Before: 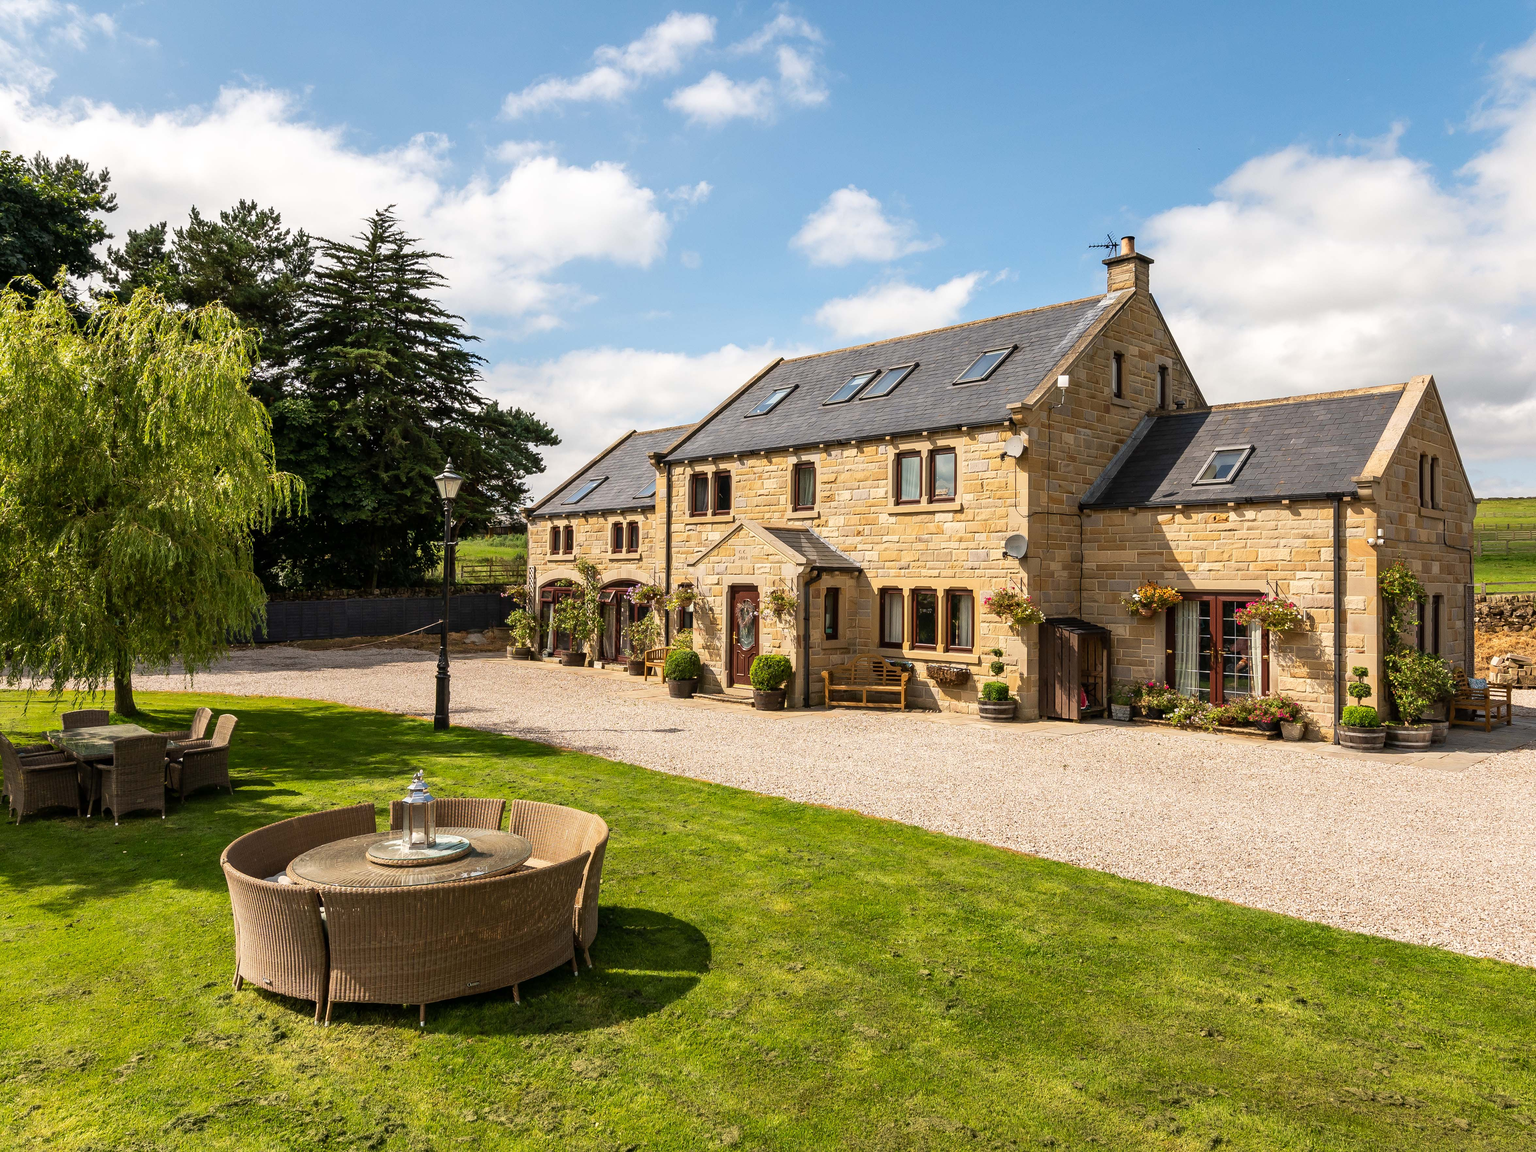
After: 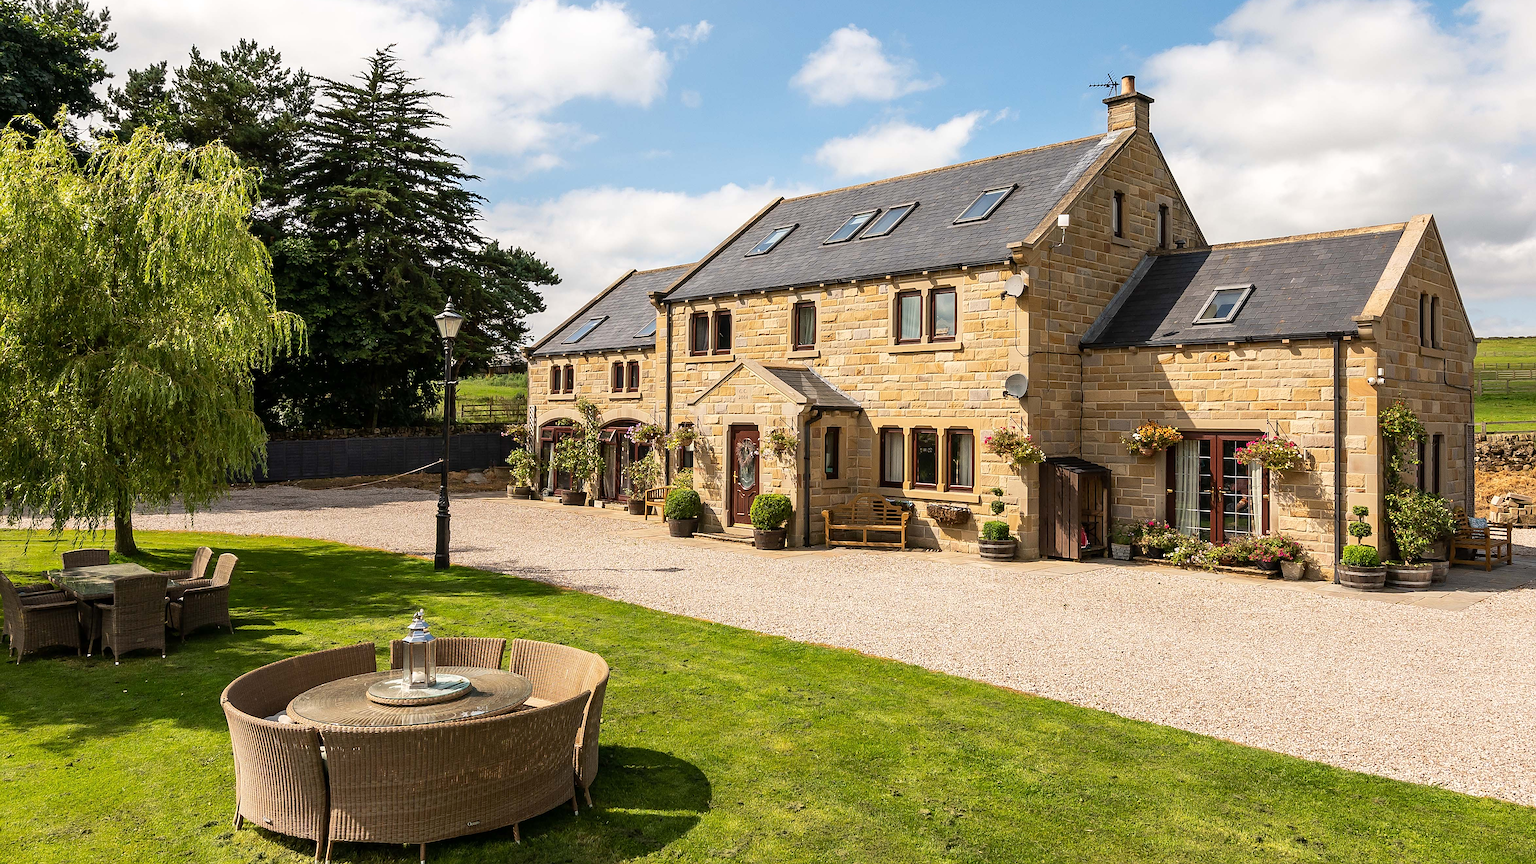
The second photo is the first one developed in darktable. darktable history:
sharpen: on, module defaults
crop: top 13.987%, bottom 10.995%
